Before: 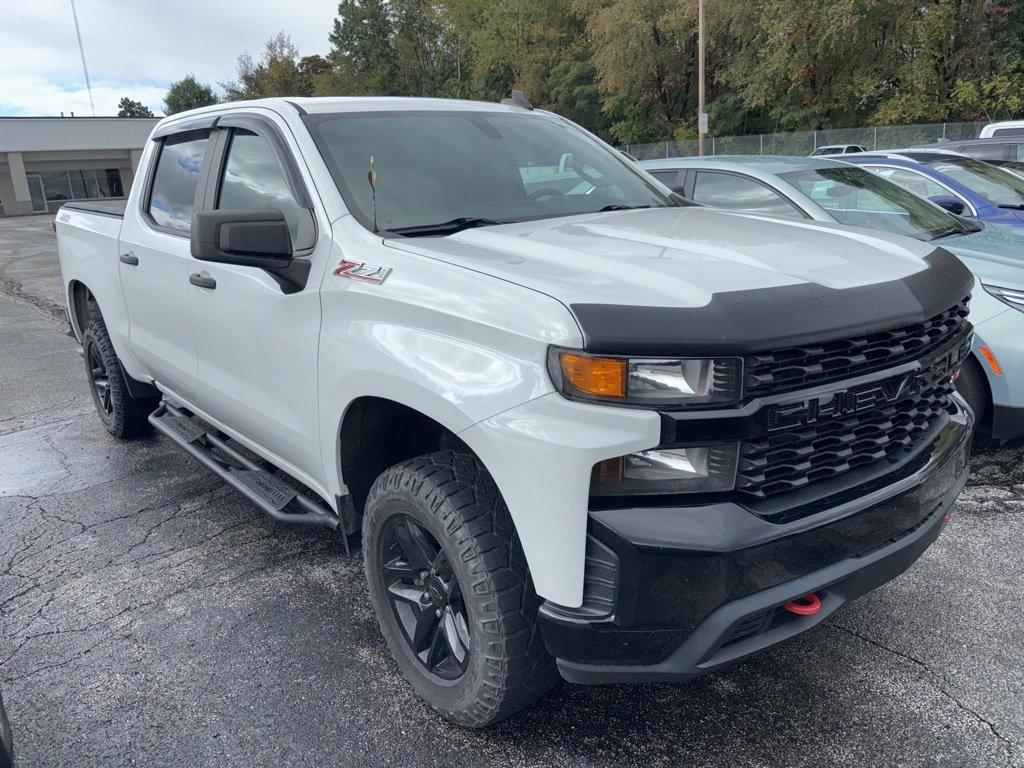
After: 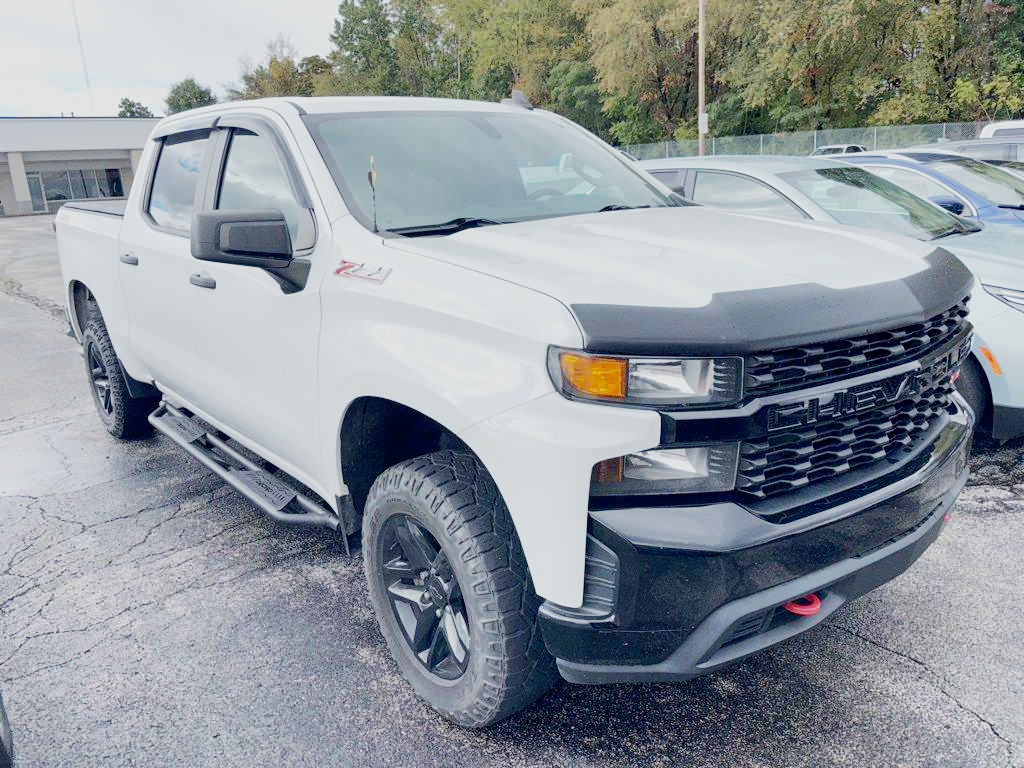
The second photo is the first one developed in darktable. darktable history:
shadows and highlights: radius 121.13, shadows 21.4, white point adjustment -9.72, highlights -14.39, soften with gaussian
base curve: curves: ch0 [(0, 0) (0.04, 0.03) (0.133, 0.232) (0.448, 0.748) (0.843, 0.968) (1, 1)]
